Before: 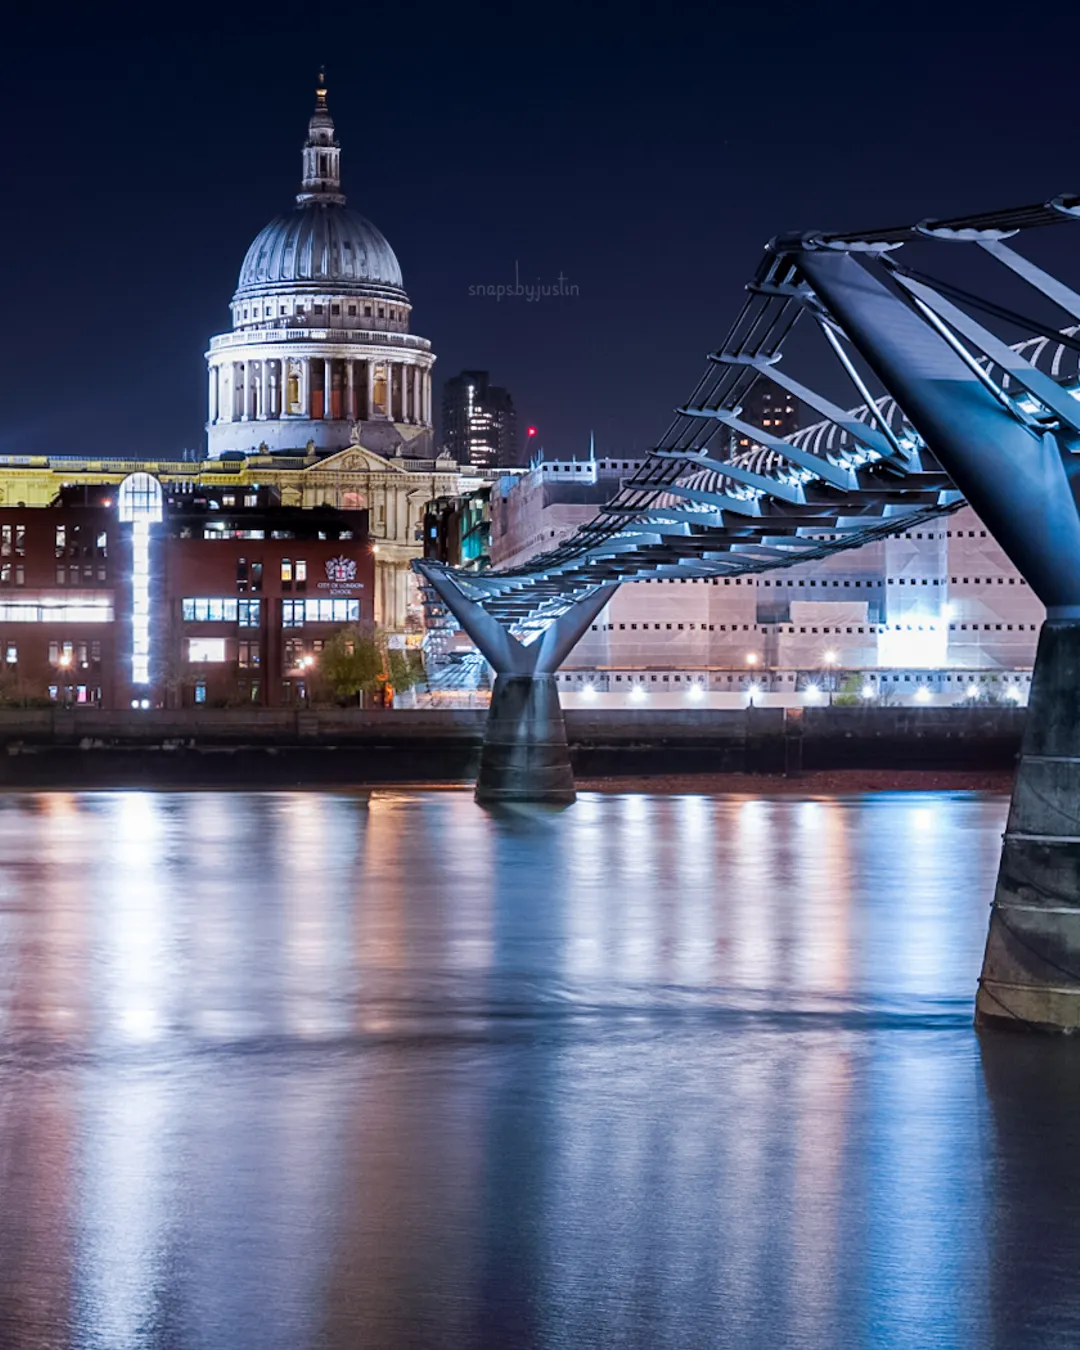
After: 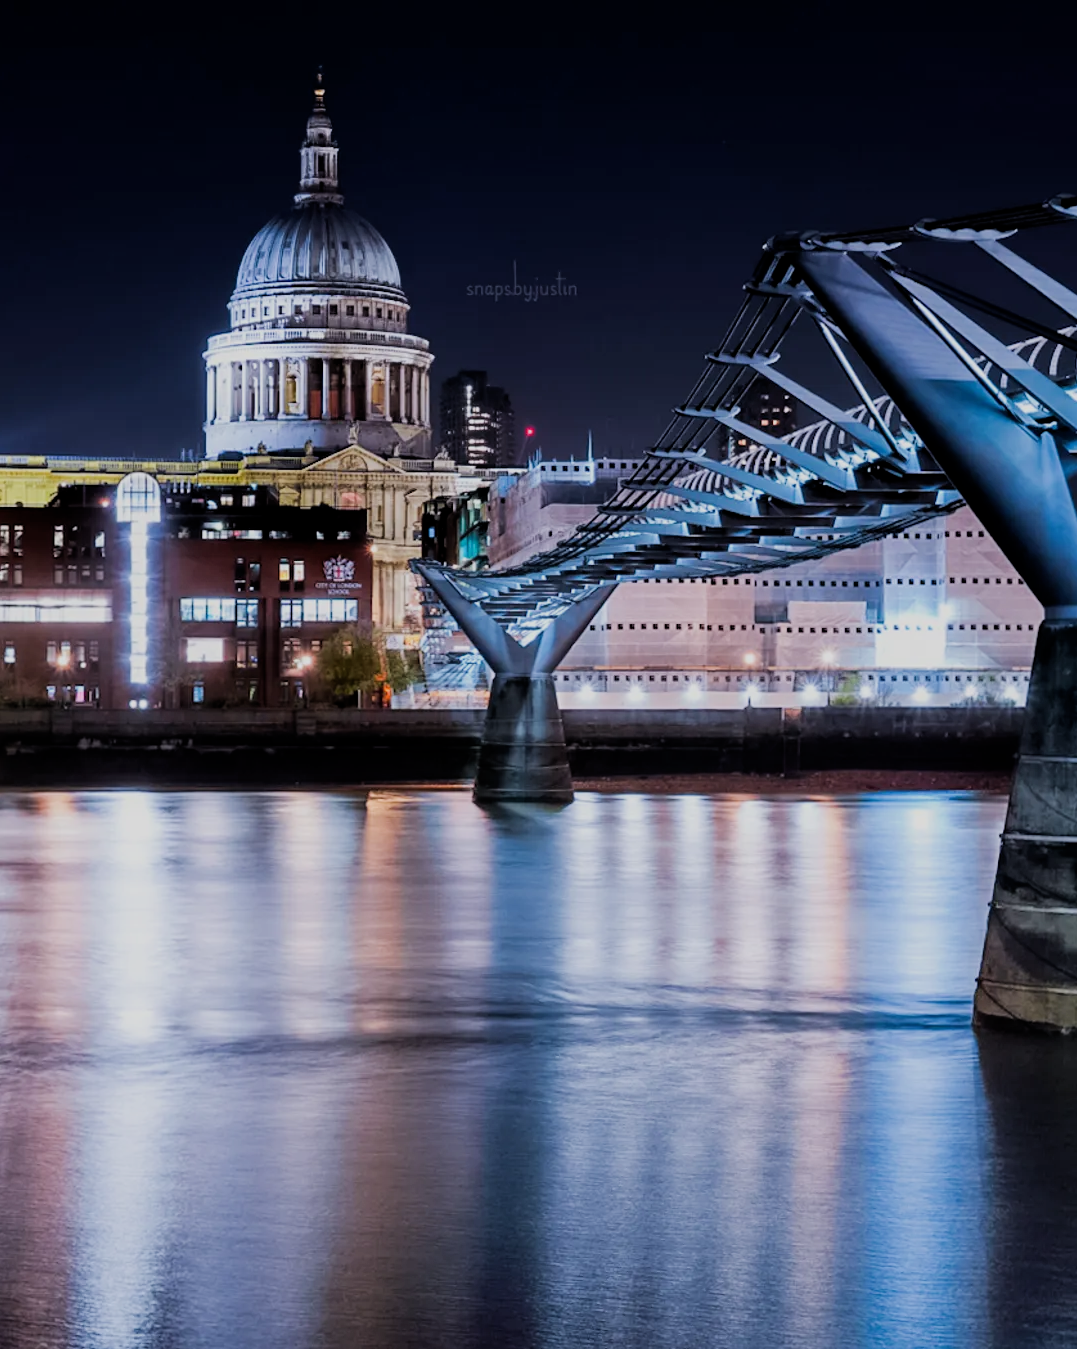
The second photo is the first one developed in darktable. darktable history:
crop and rotate: left 0.2%, bottom 0.006%
filmic rgb: middle gray luminance 28.93%, black relative exposure -10.3 EV, white relative exposure 5.5 EV, target black luminance 0%, hardness 3.97, latitude 1.41%, contrast 1.128, highlights saturation mix 4.63%, shadows ↔ highlights balance 15.53%
